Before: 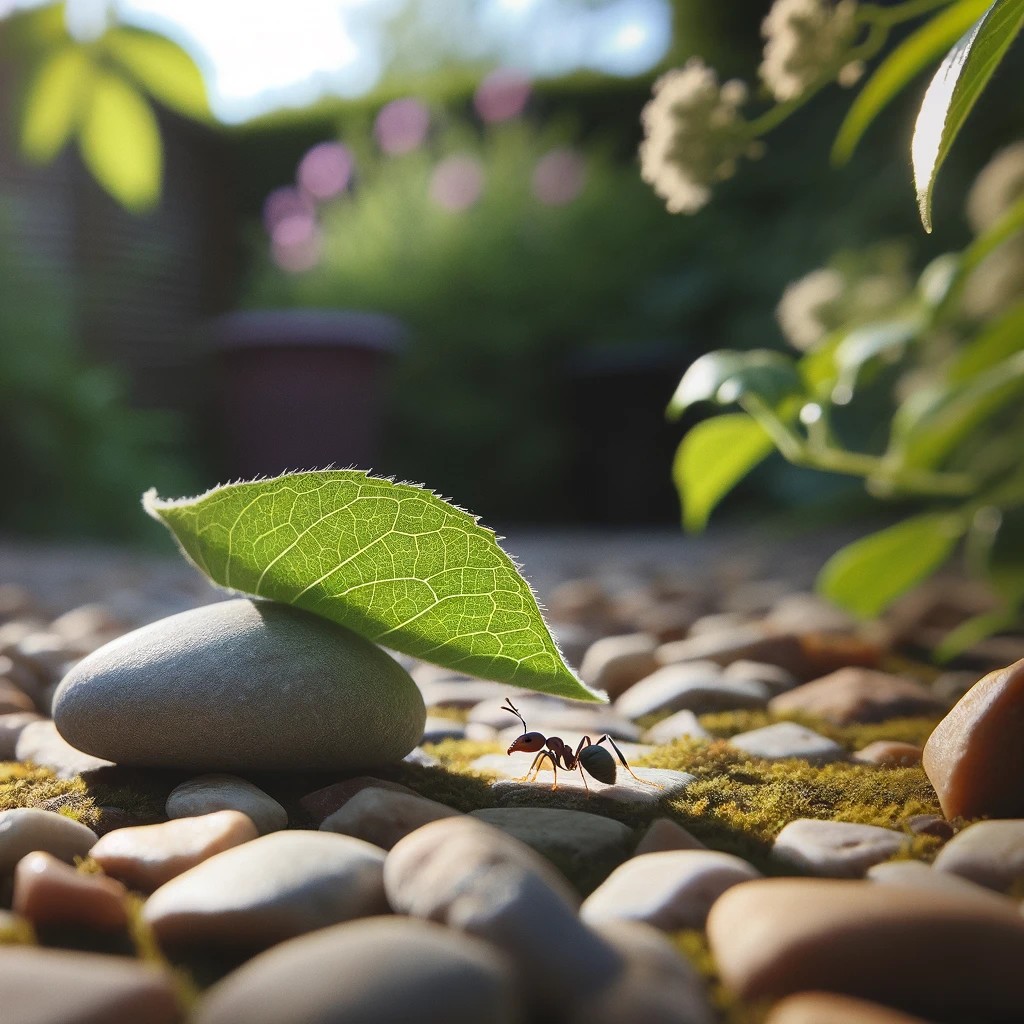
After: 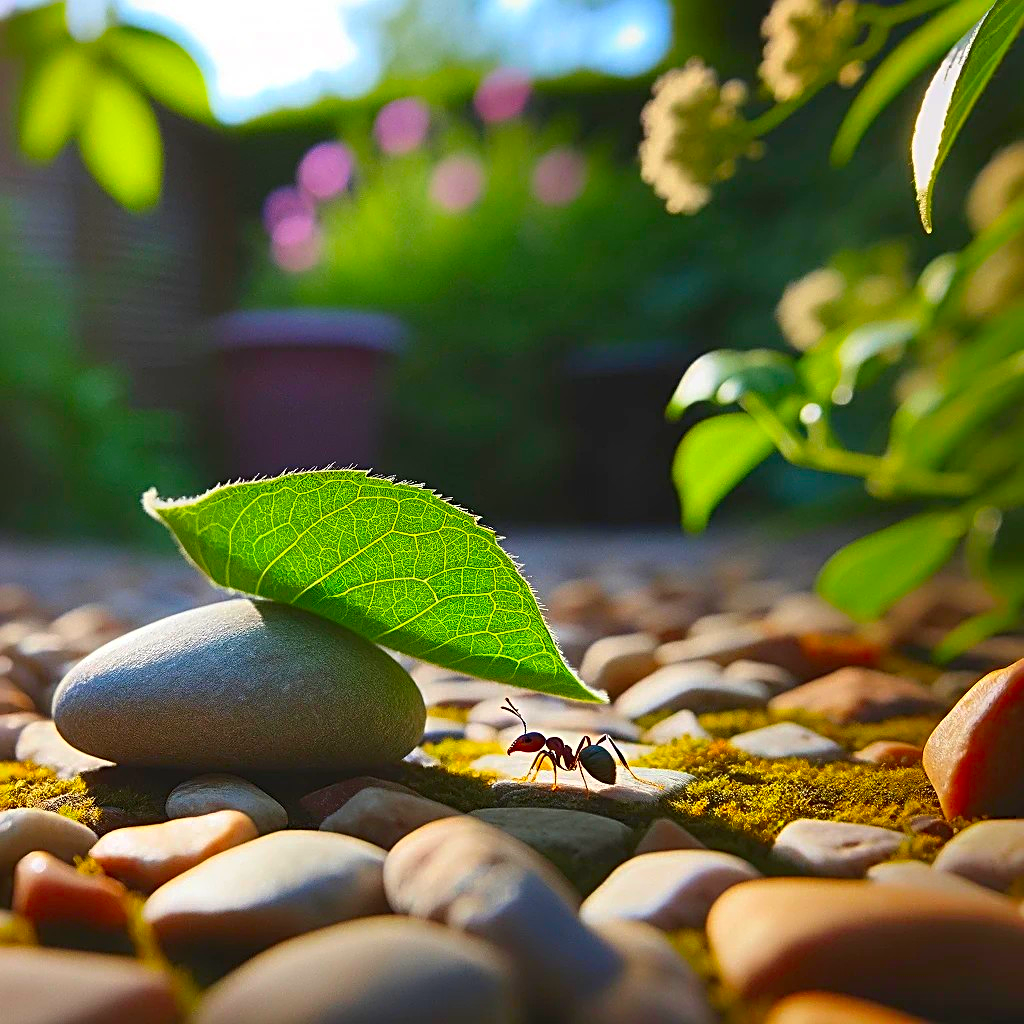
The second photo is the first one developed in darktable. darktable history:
fill light: on, module defaults
shadows and highlights: low approximation 0.01, soften with gaussian
color correction: saturation 2.15
sharpen: radius 2.817, amount 0.715
